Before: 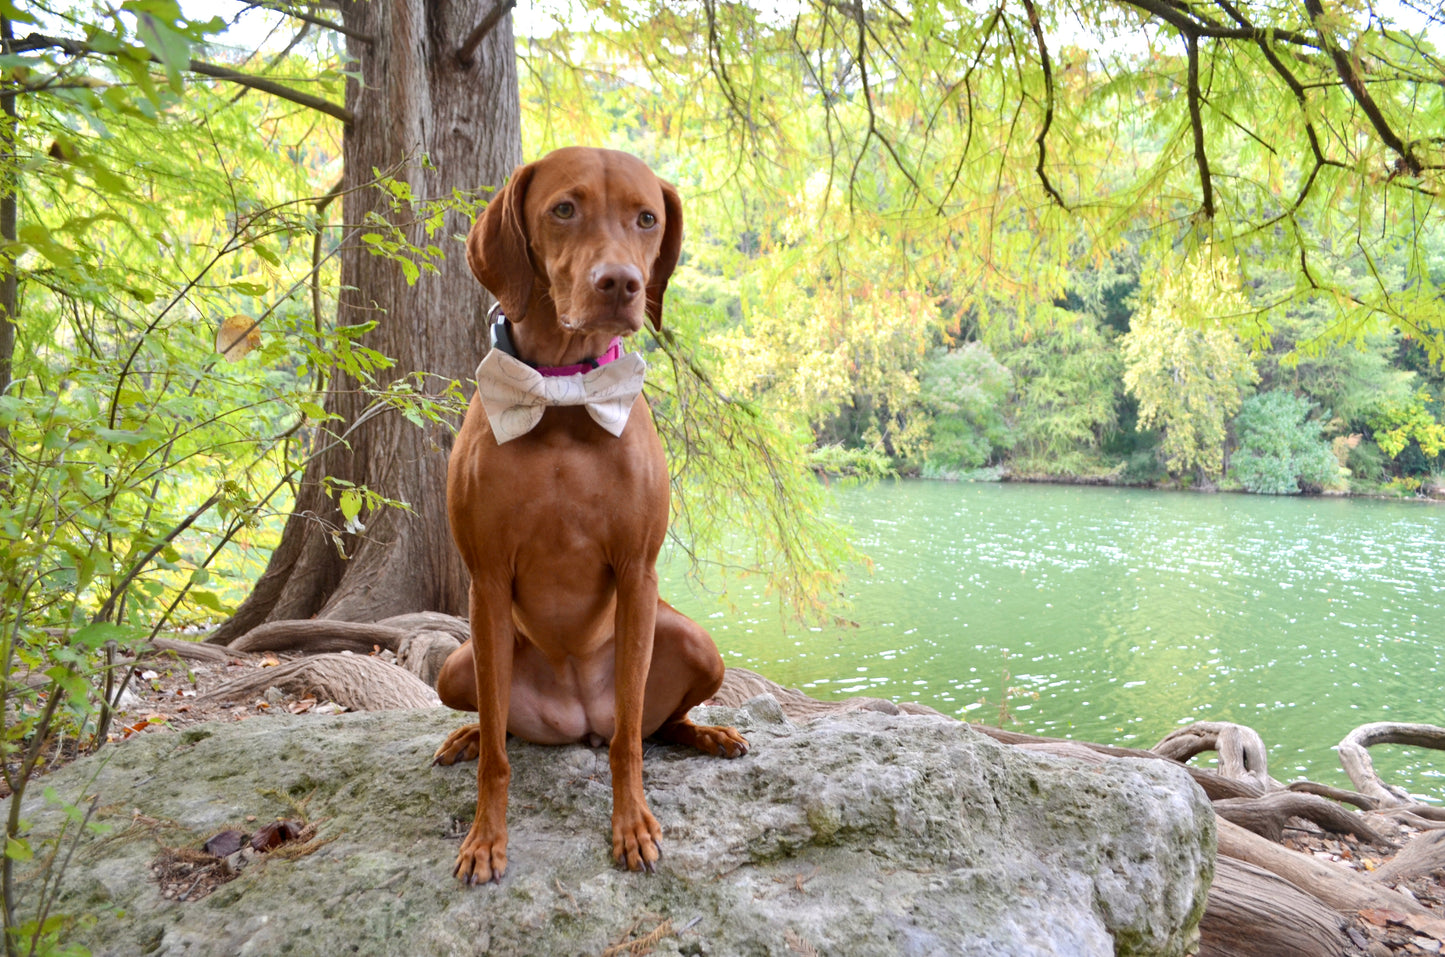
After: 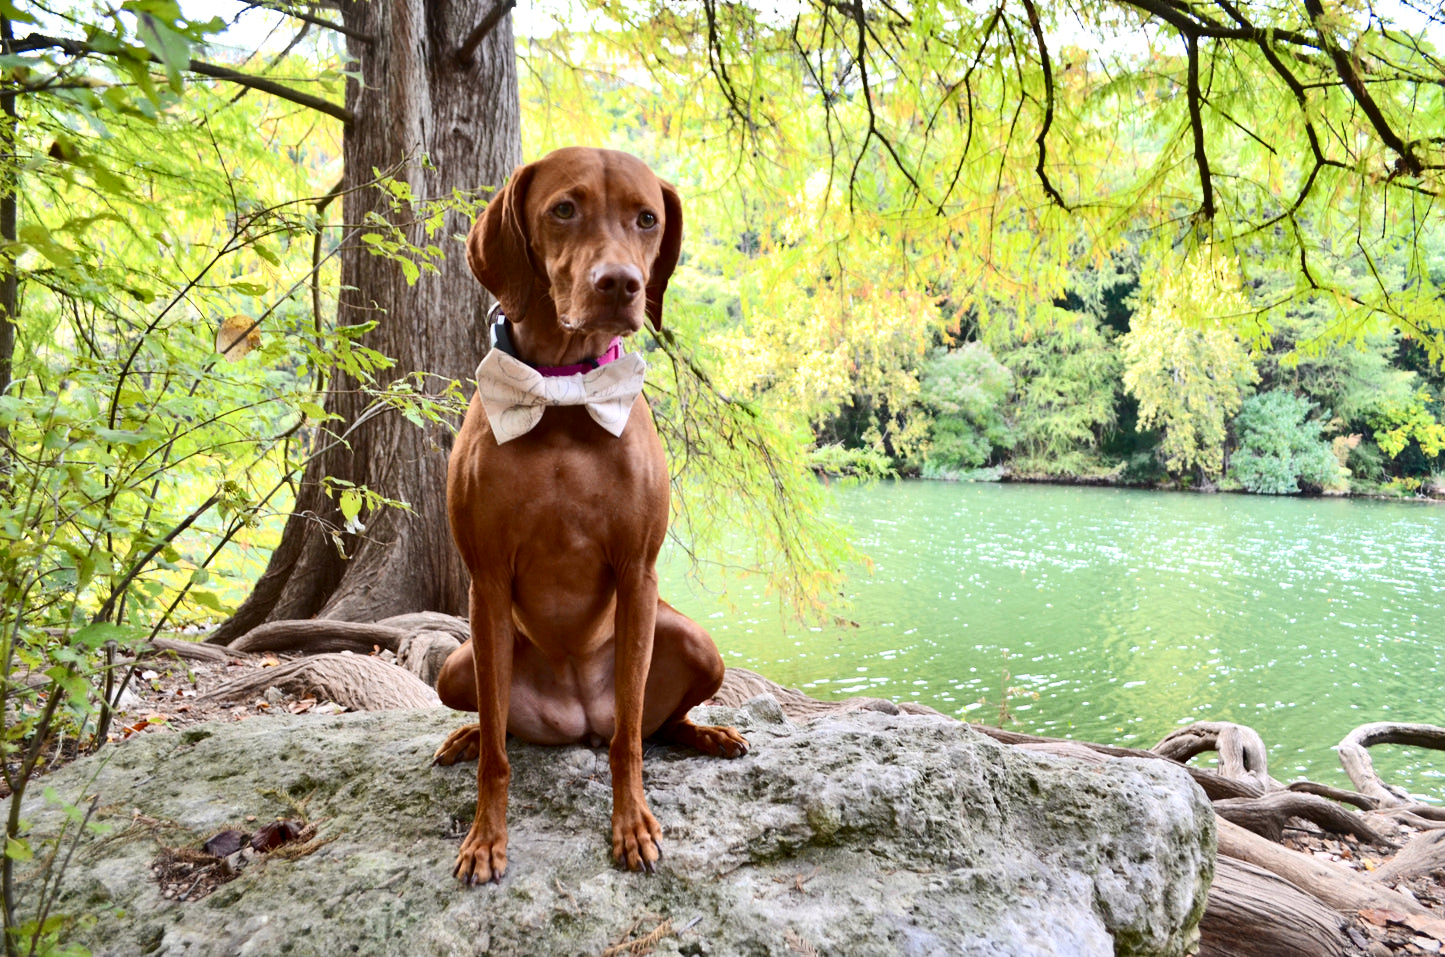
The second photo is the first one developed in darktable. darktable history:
shadows and highlights: low approximation 0.01, soften with gaussian
contrast brightness saturation: contrast 0.28
